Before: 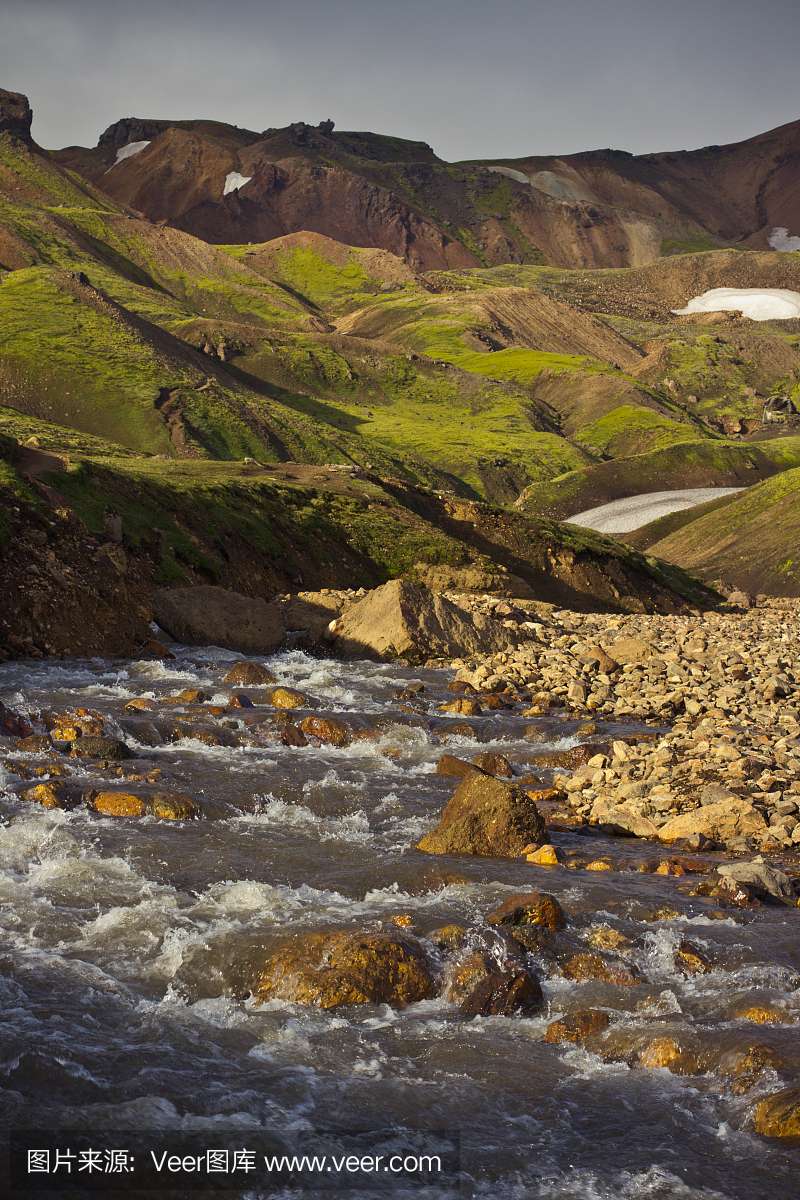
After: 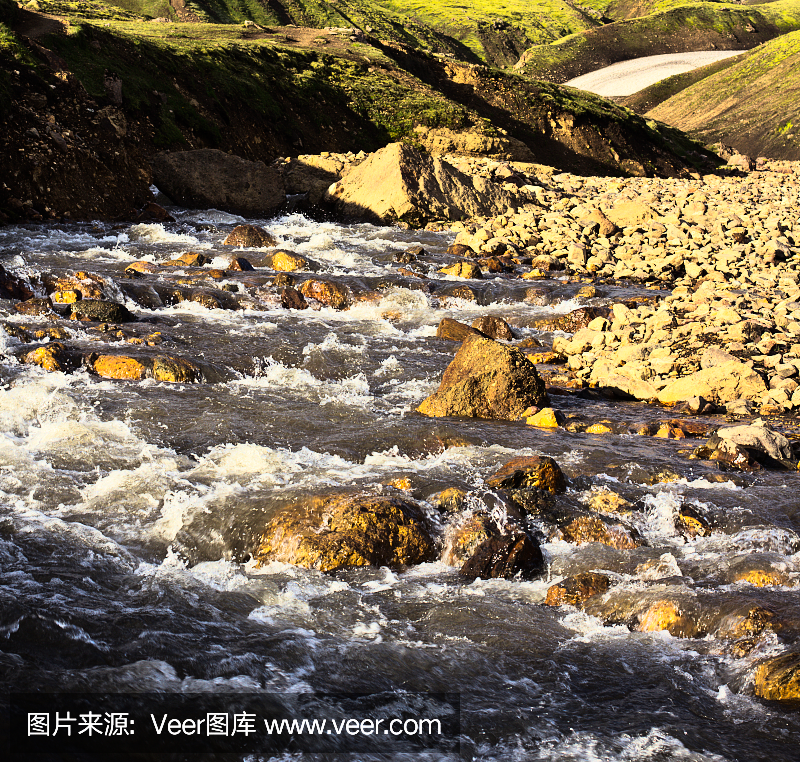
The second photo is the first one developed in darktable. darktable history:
crop and rotate: top 36.435%
rgb curve: curves: ch0 [(0, 0) (0.21, 0.15) (0.24, 0.21) (0.5, 0.75) (0.75, 0.96) (0.89, 0.99) (1, 1)]; ch1 [(0, 0.02) (0.21, 0.13) (0.25, 0.2) (0.5, 0.67) (0.75, 0.9) (0.89, 0.97) (1, 1)]; ch2 [(0, 0.02) (0.21, 0.13) (0.25, 0.2) (0.5, 0.67) (0.75, 0.9) (0.89, 0.97) (1, 1)], compensate middle gray true
